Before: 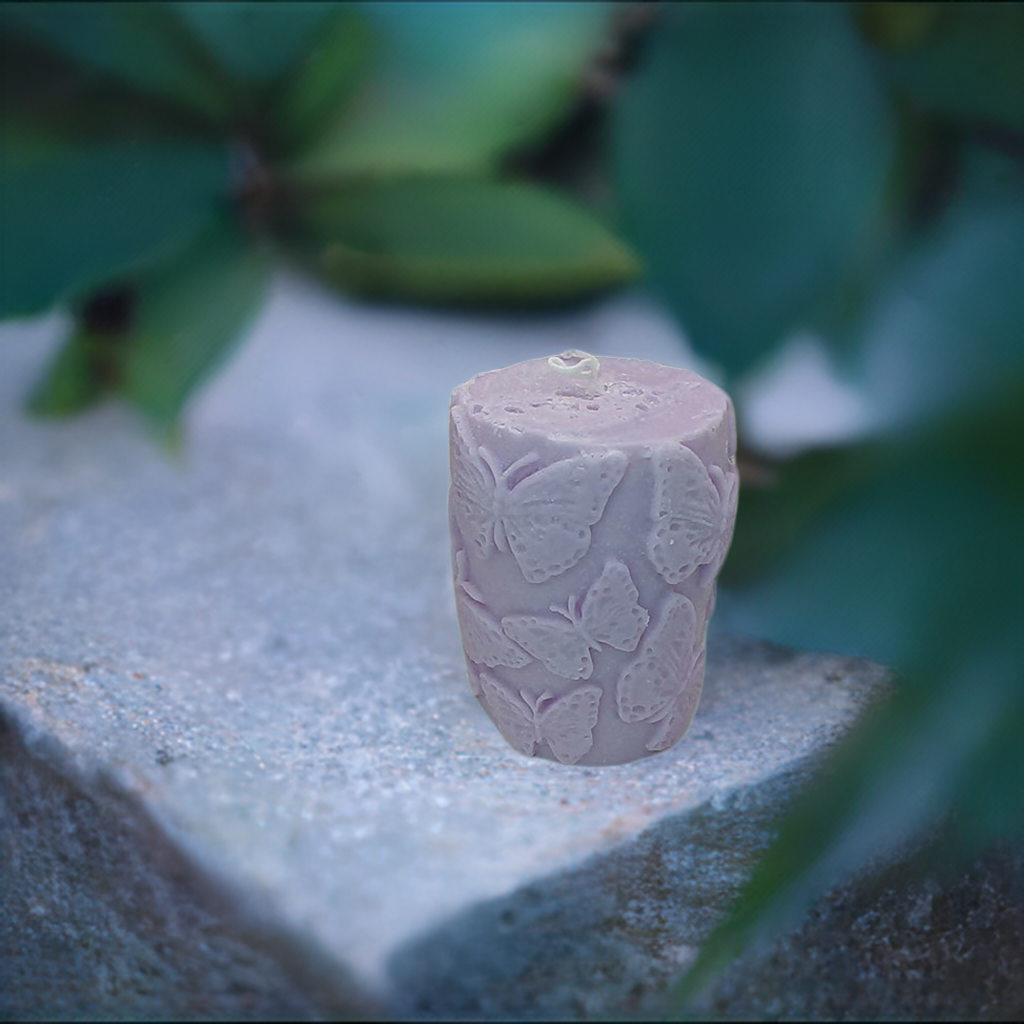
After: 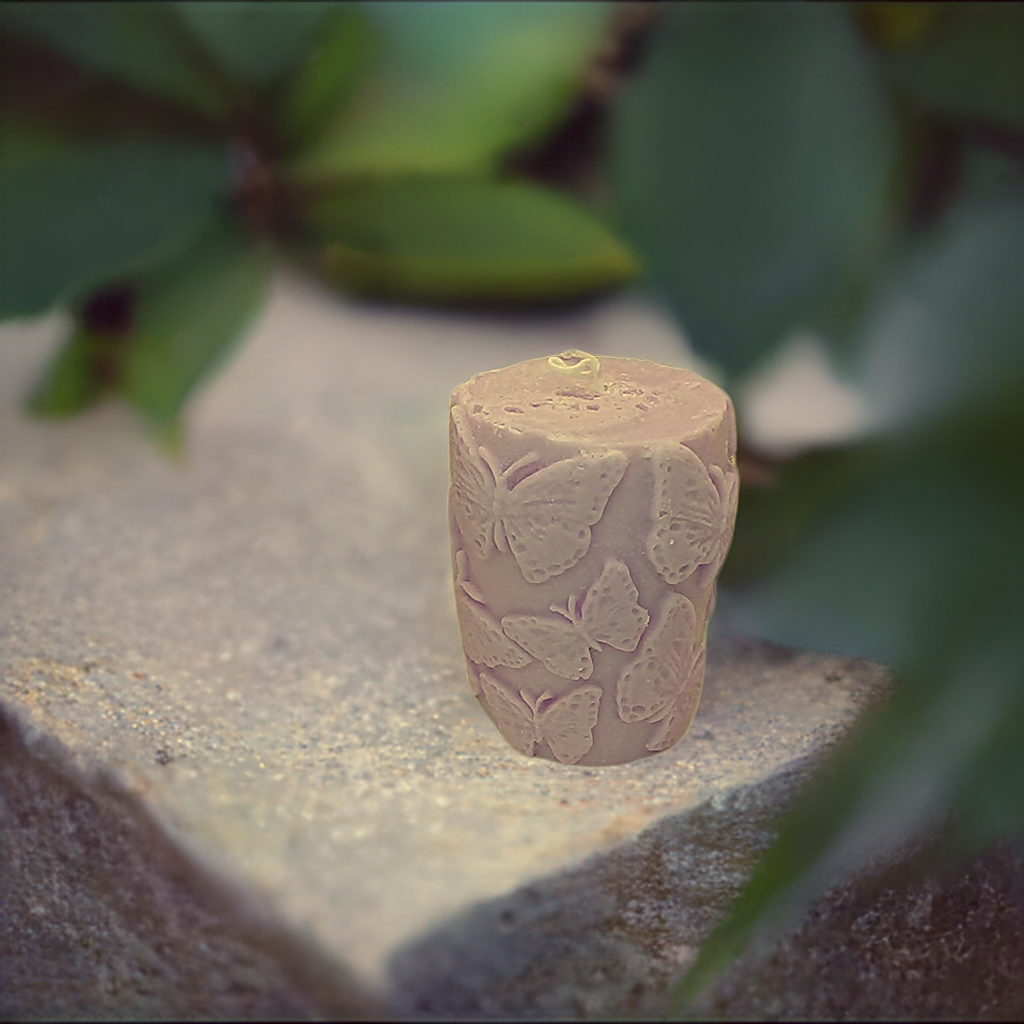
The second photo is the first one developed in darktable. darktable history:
sharpen: on, module defaults
color correction: highlights a* -0.452, highlights b* 39.61, shadows a* 9.73, shadows b* -0.716
